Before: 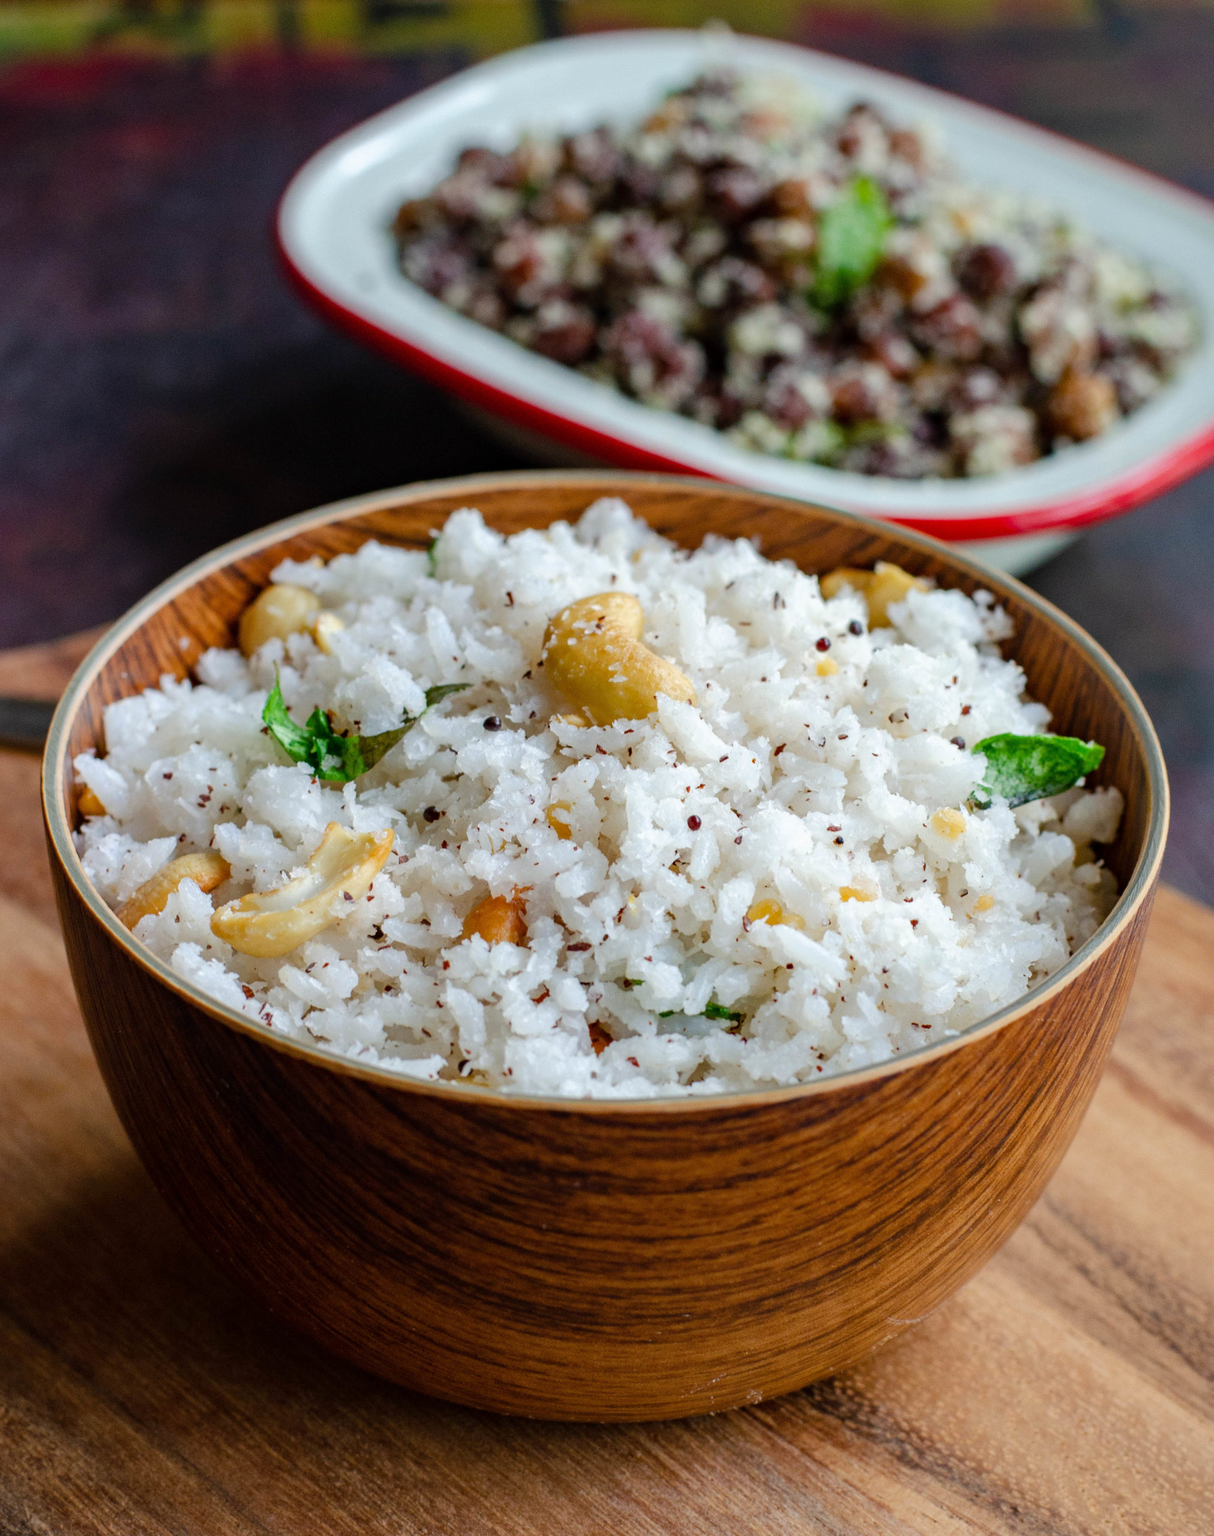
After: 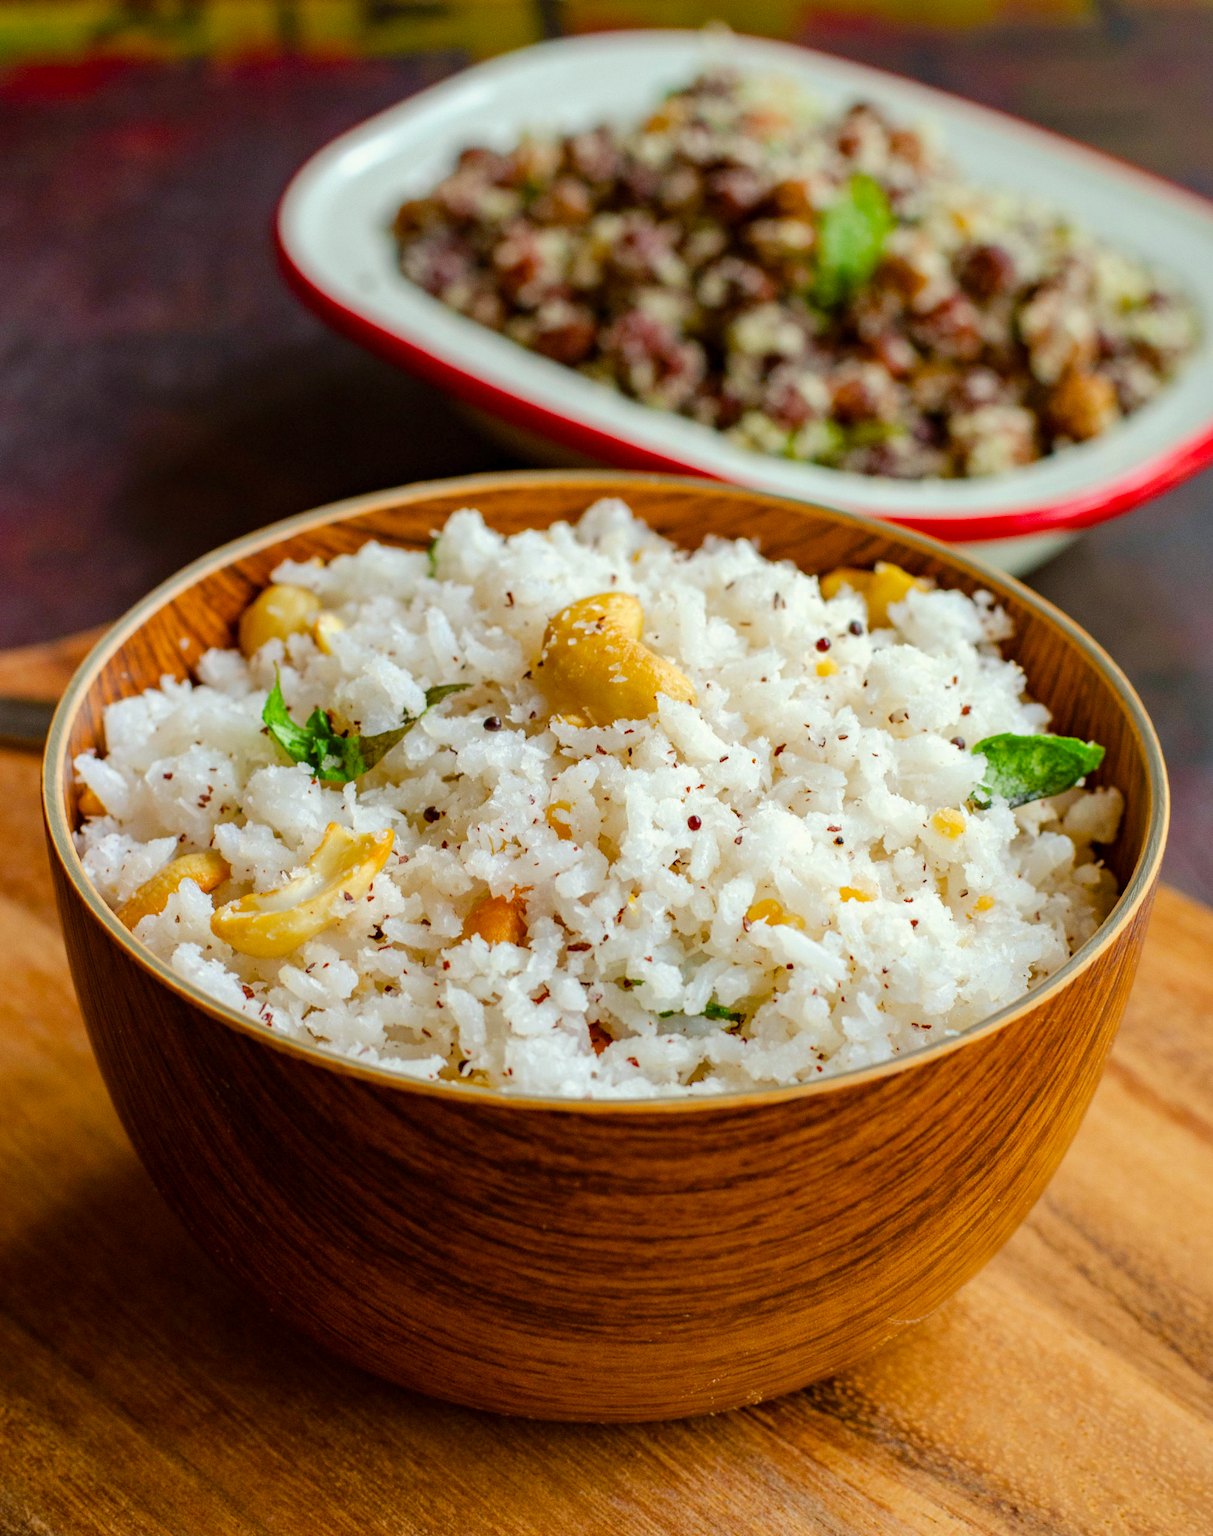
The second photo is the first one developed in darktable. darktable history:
color balance rgb: shadows lift › chroma 2.002%, shadows lift › hue 214.84°, power › luminance 9.878%, power › chroma 2.819%, power › hue 59.59°, perceptual saturation grading › global saturation 29.673%
